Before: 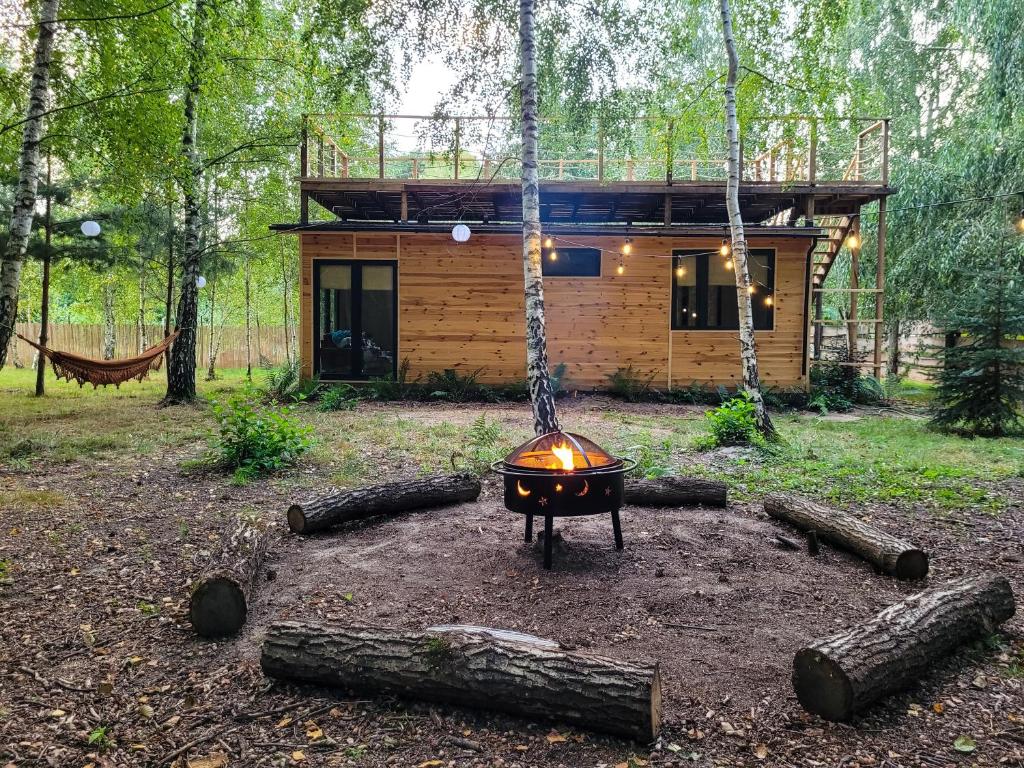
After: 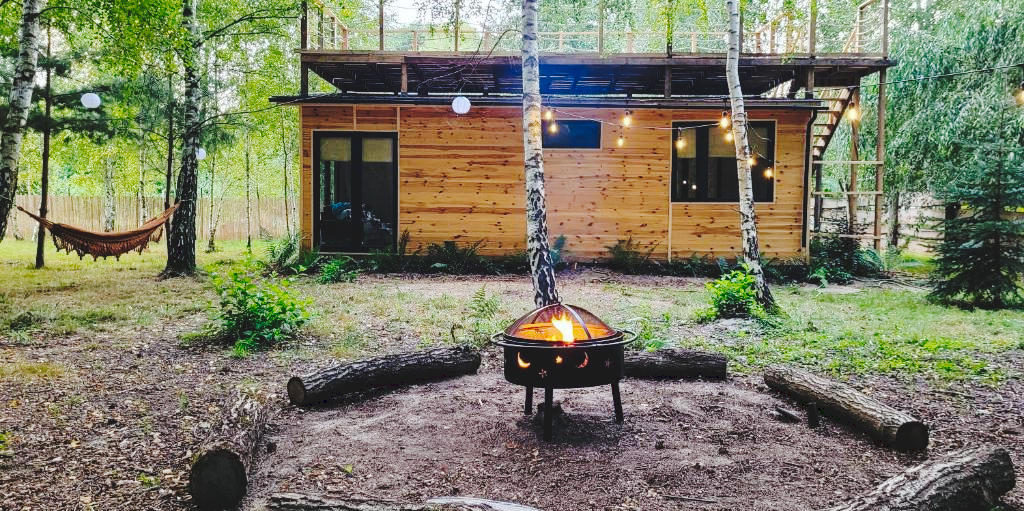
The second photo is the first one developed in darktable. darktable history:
white balance: red 0.982, blue 1.018
crop: top 16.727%, bottom 16.727%
tone curve: curves: ch0 [(0, 0) (0.003, 0.096) (0.011, 0.097) (0.025, 0.096) (0.044, 0.099) (0.069, 0.109) (0.1, 0.129) (0.136, 0.149) (0.177, 0.176) (0.224, 0.22) (0.277, 0.288) (0.335, 0.385) (0.399, 0.49) (0.468, 0.581) (0.543, 0.661) (0.623, 0.729) (0.709, 0.79) (0.801, 0.849) (0.898, 0.912) (1, 1)], preserve colors none
